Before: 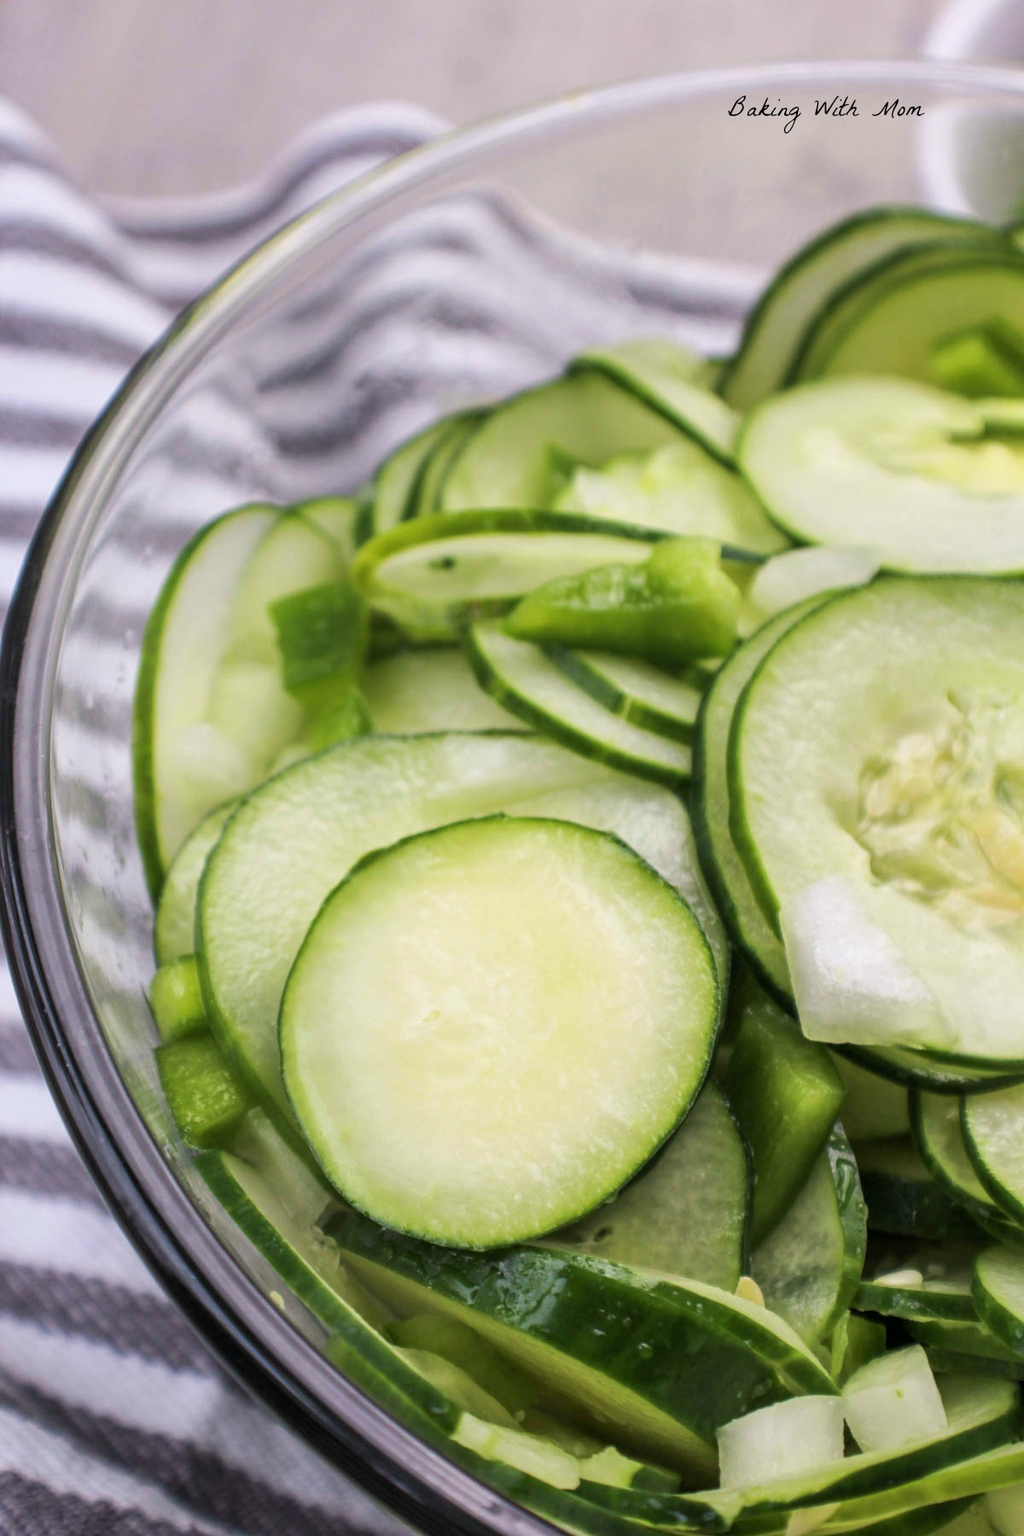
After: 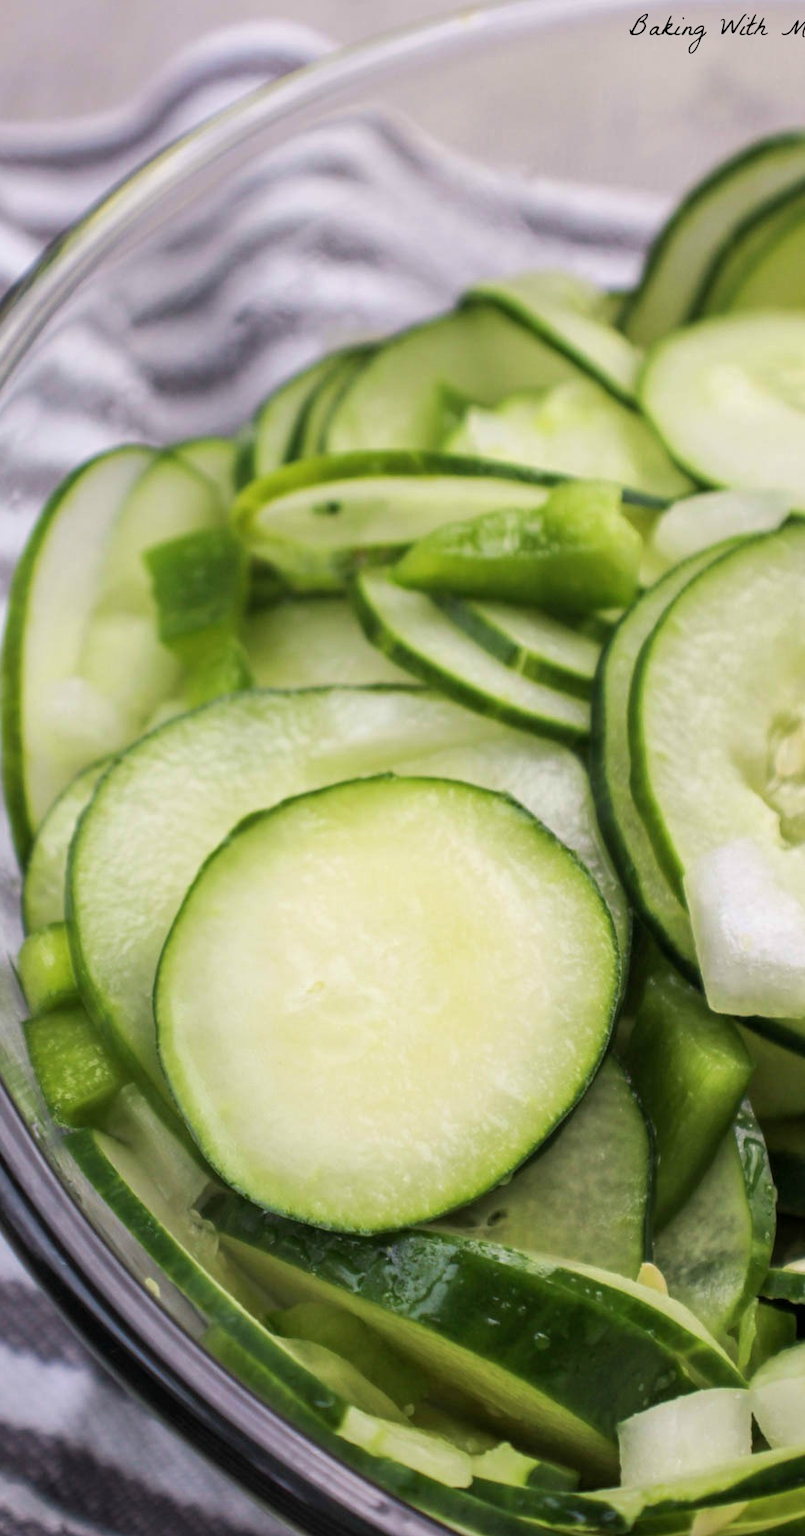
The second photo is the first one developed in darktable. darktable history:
crop and rotate: left 13.067%, top 5.415%, right 12.52%
